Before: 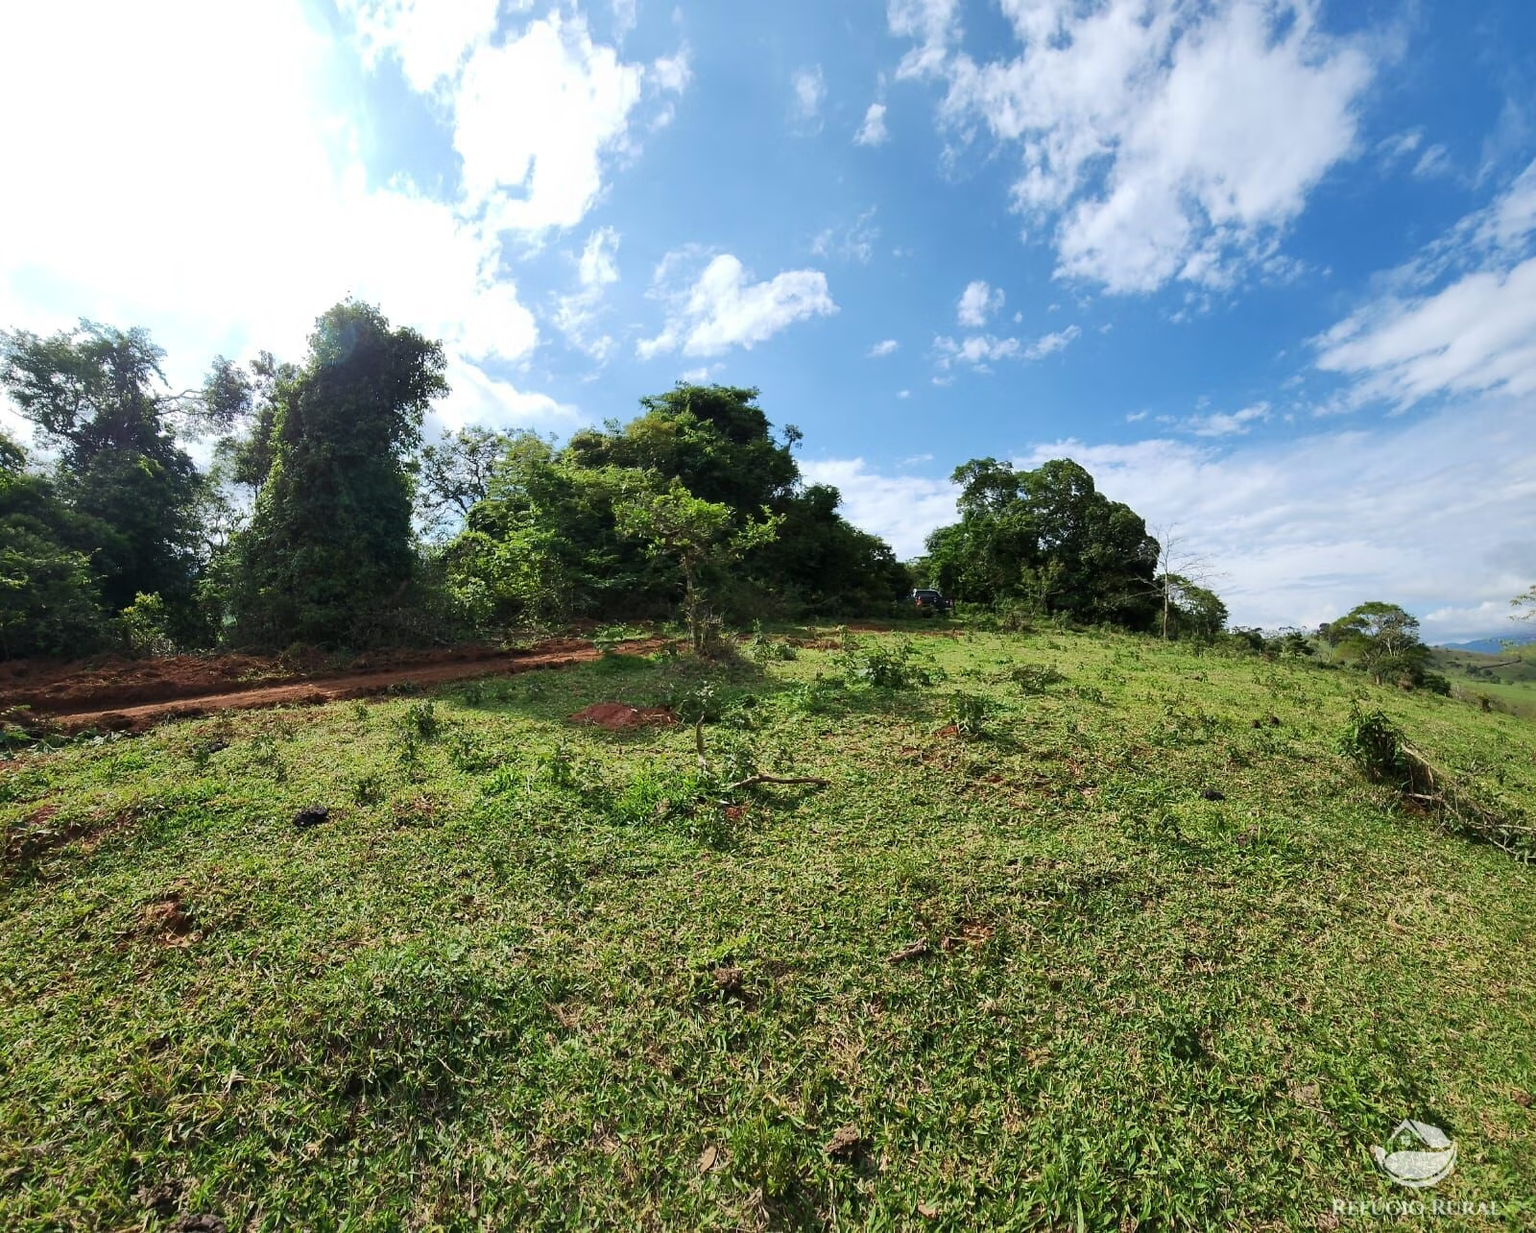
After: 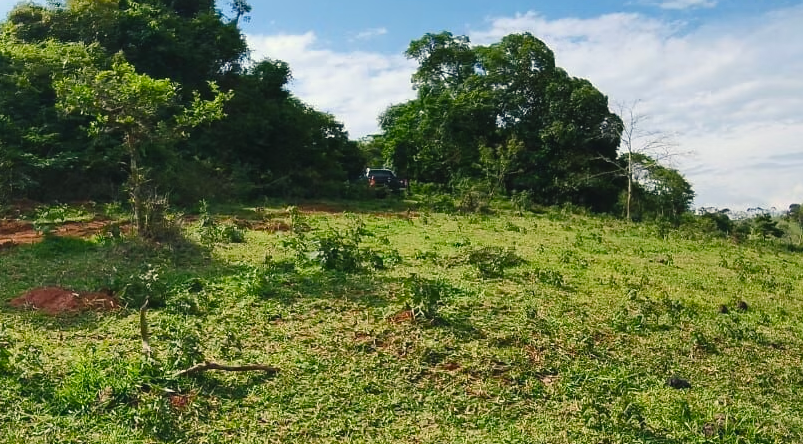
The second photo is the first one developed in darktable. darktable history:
color balance rgb: shadows lift › chroma 2%, shadows lift › hue 219.6°, power › hue 313.2°, highlights gain › chroma 3%, highlights gain › hue 75.6°, global offset › luminance 0.5%, perceptual saturation grading › global saturation 15.33%, perceptual saturation grading › highlights -19.33%, perceptual saturation grading › shadows 20%, global vibrance 20%
contrast brightness saturation: saturation -0.05
crop: left 36.607%, top 34.735%, right 13.146%, bottom 30.611%
